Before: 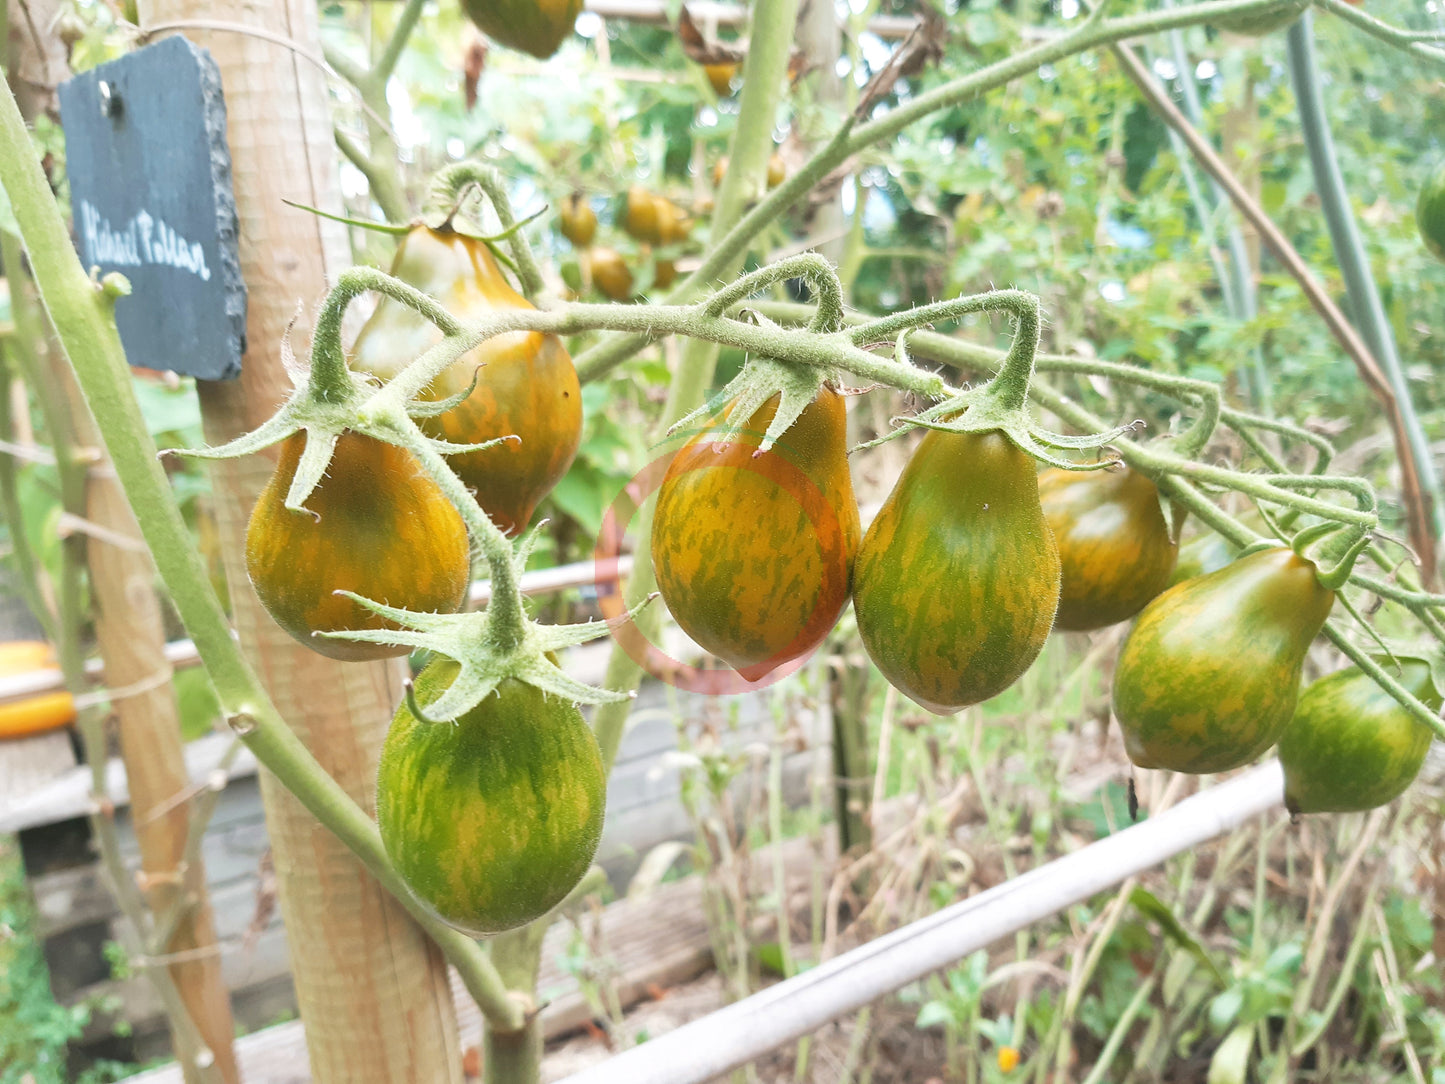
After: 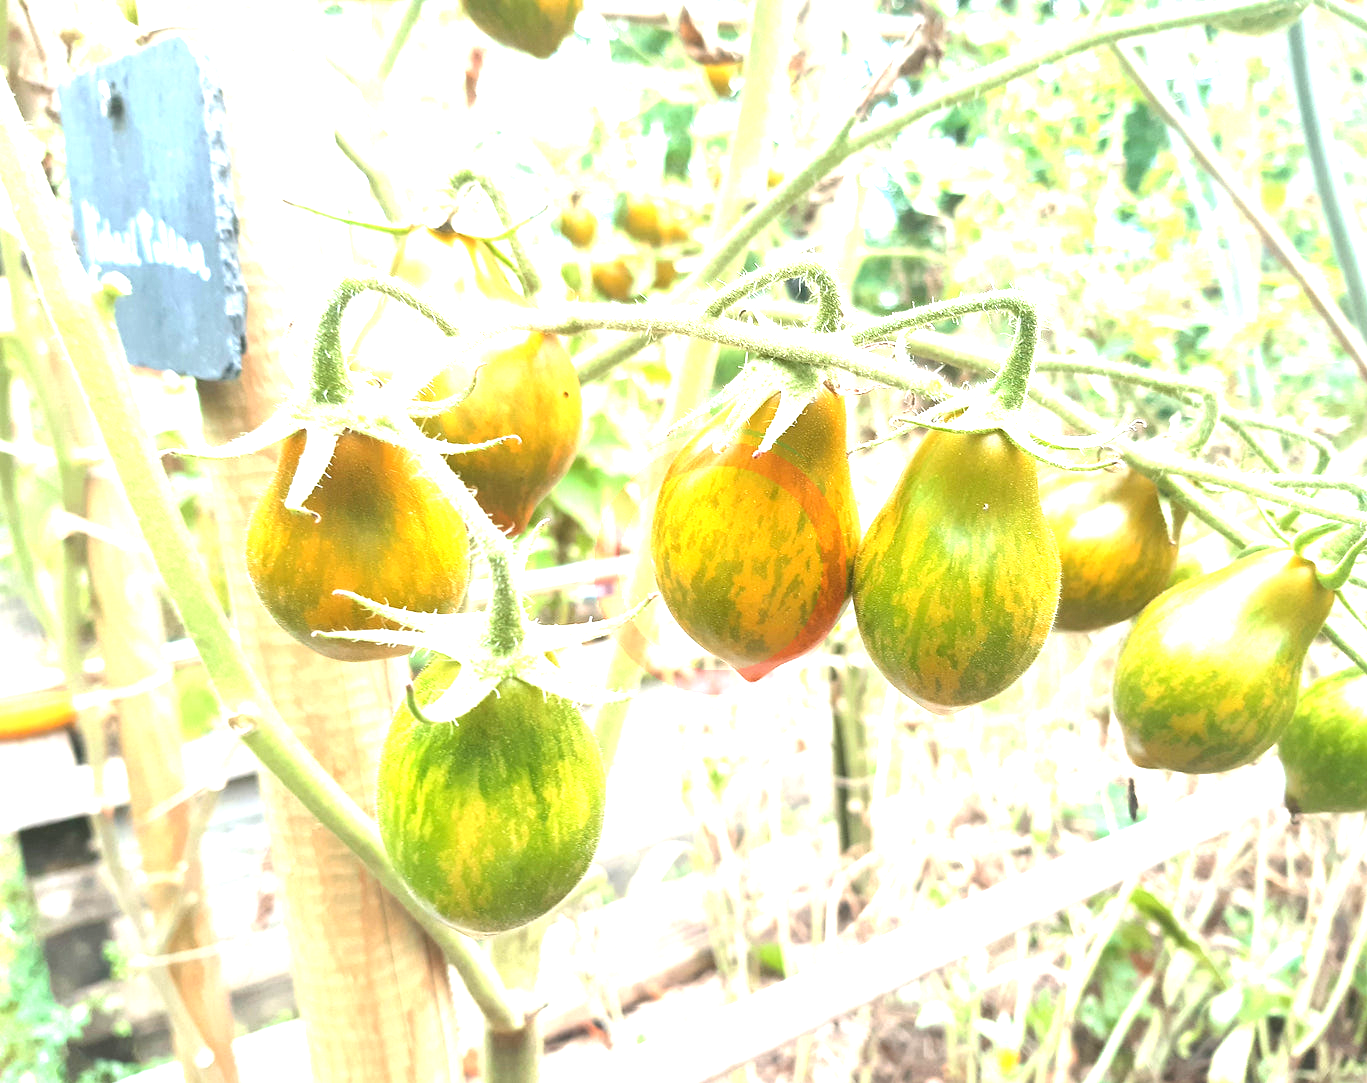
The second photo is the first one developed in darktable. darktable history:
exposure: black level correction 0, exposure 1.457 EV, compensate exposure bias true, compensate highlight preservation false
contrast brightness saturation: contrast 0.026, brightness -0.043
crop and rotate: left 0%, right 5.356%
